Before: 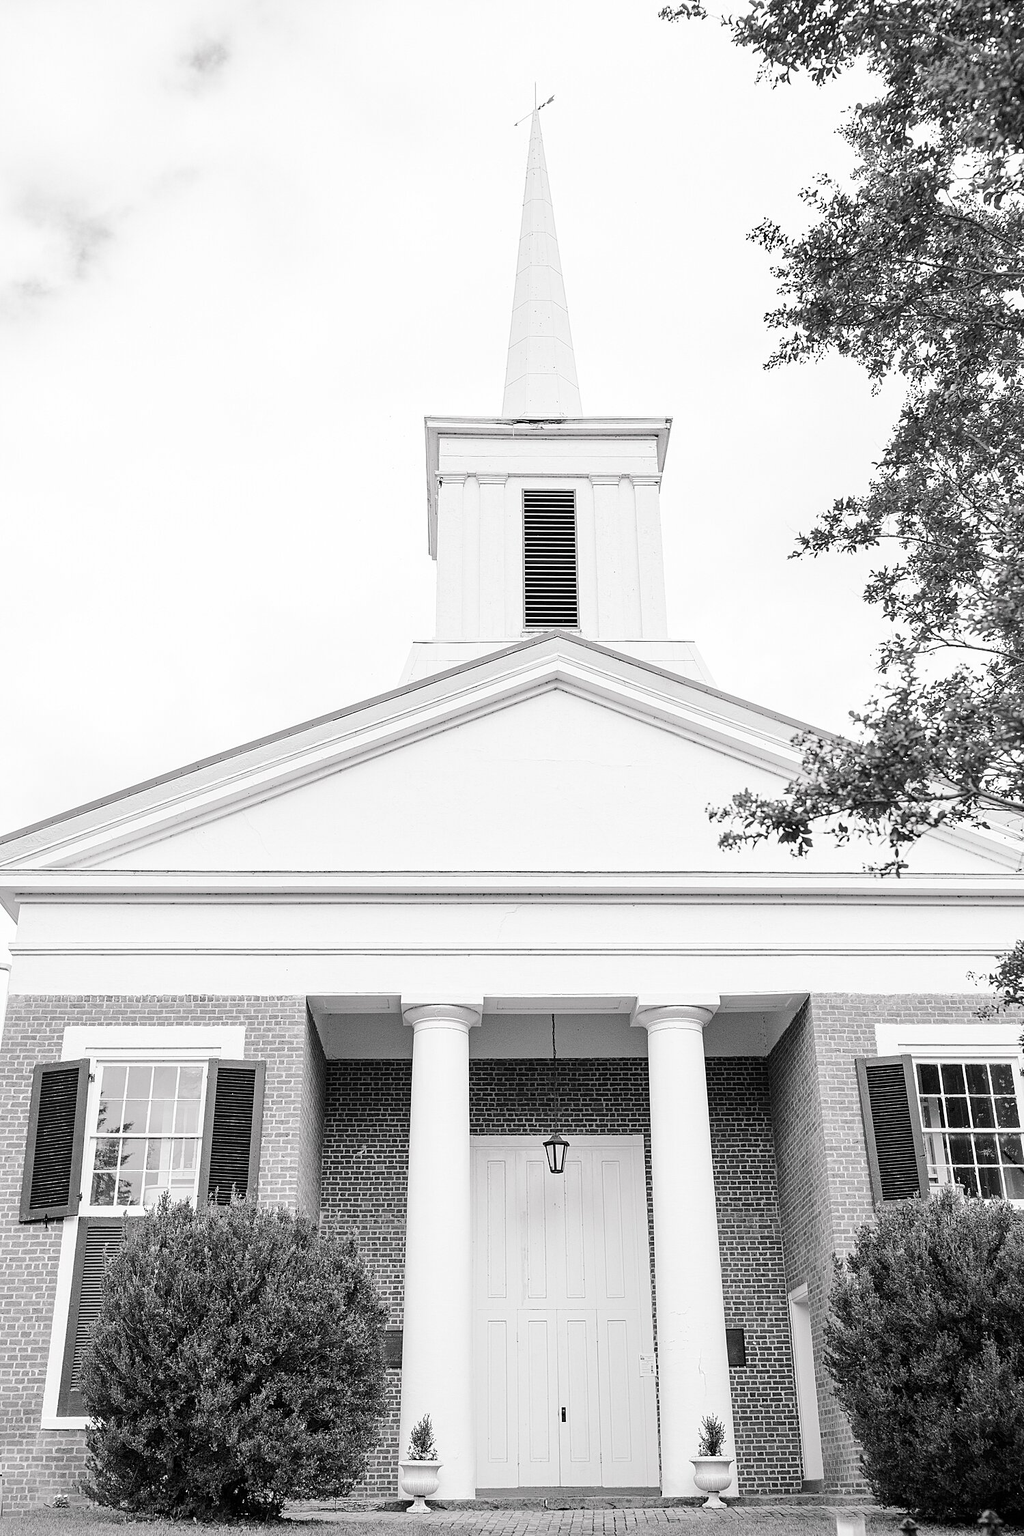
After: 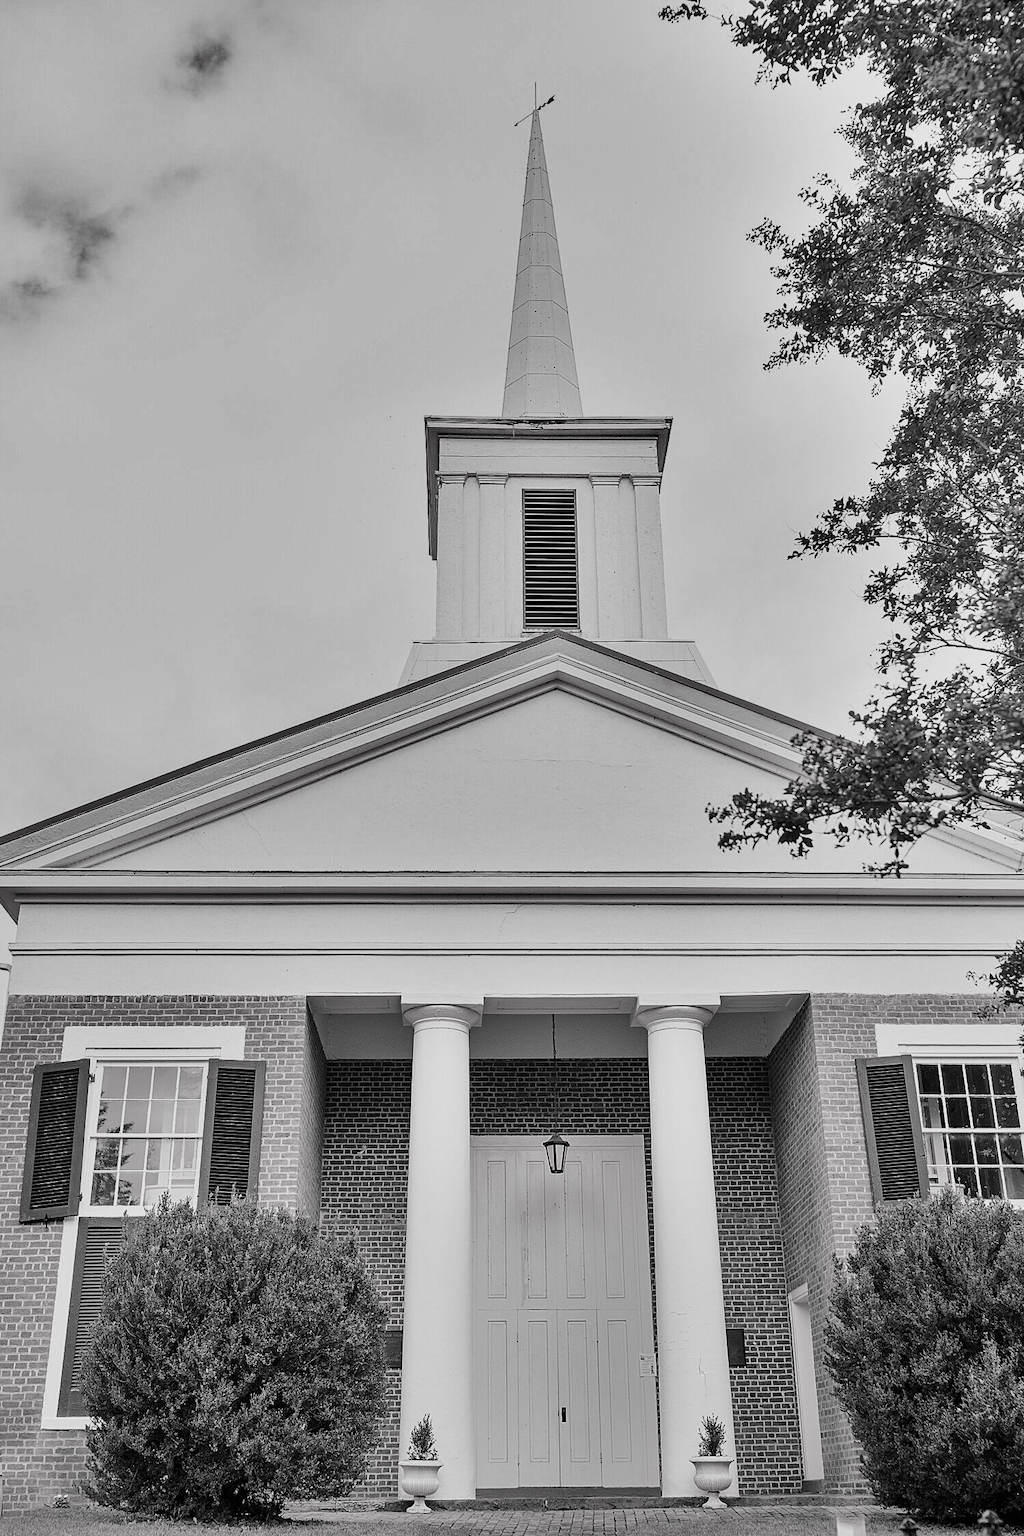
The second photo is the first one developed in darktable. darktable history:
shadows and highlights: shadows 79.28, white point adjustment -9.22, highlights -61.35, soften with gaussian
